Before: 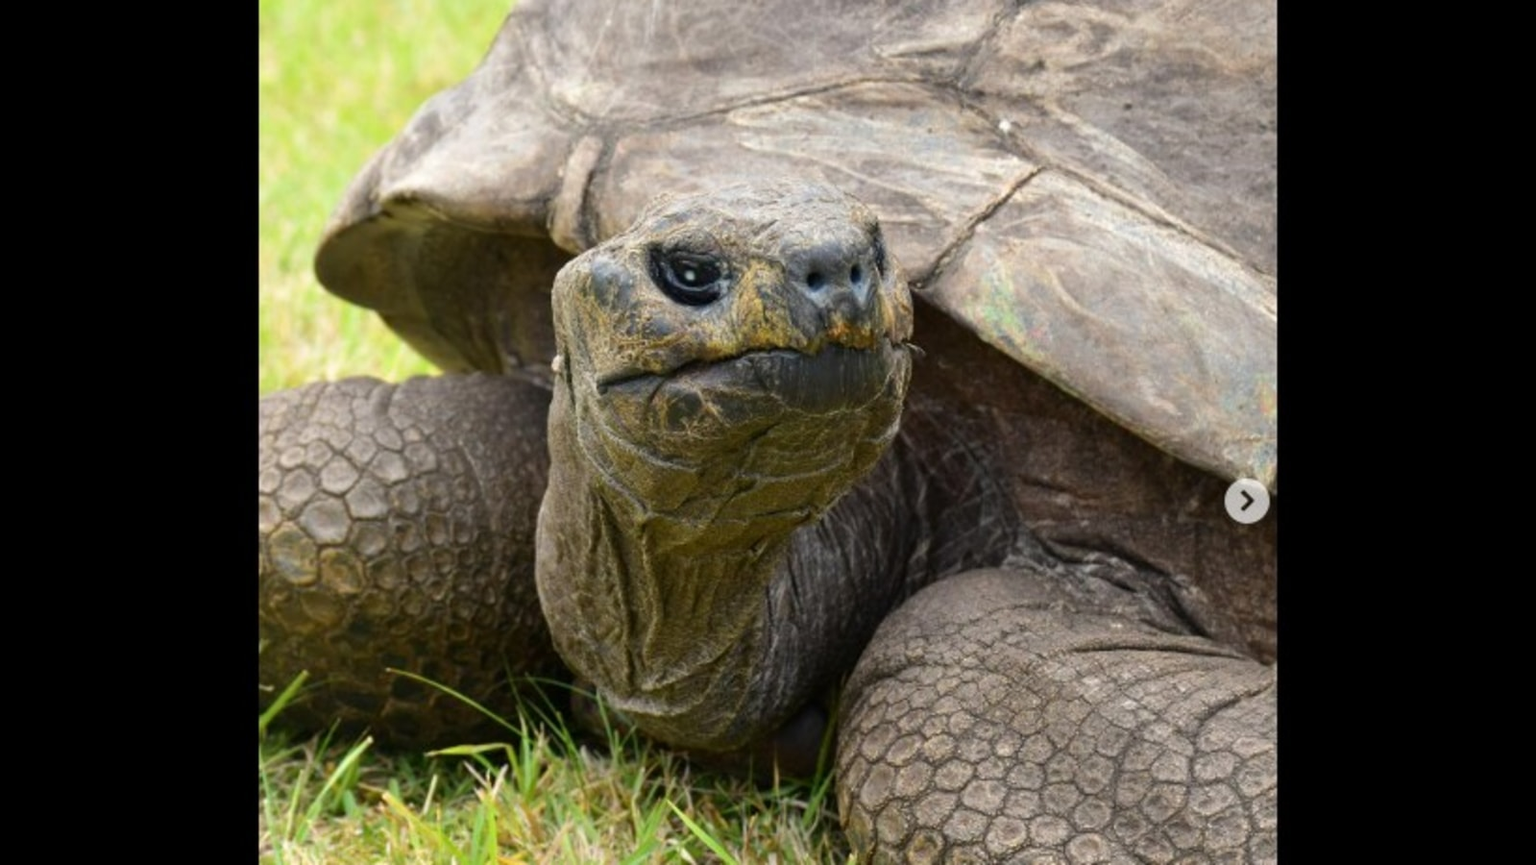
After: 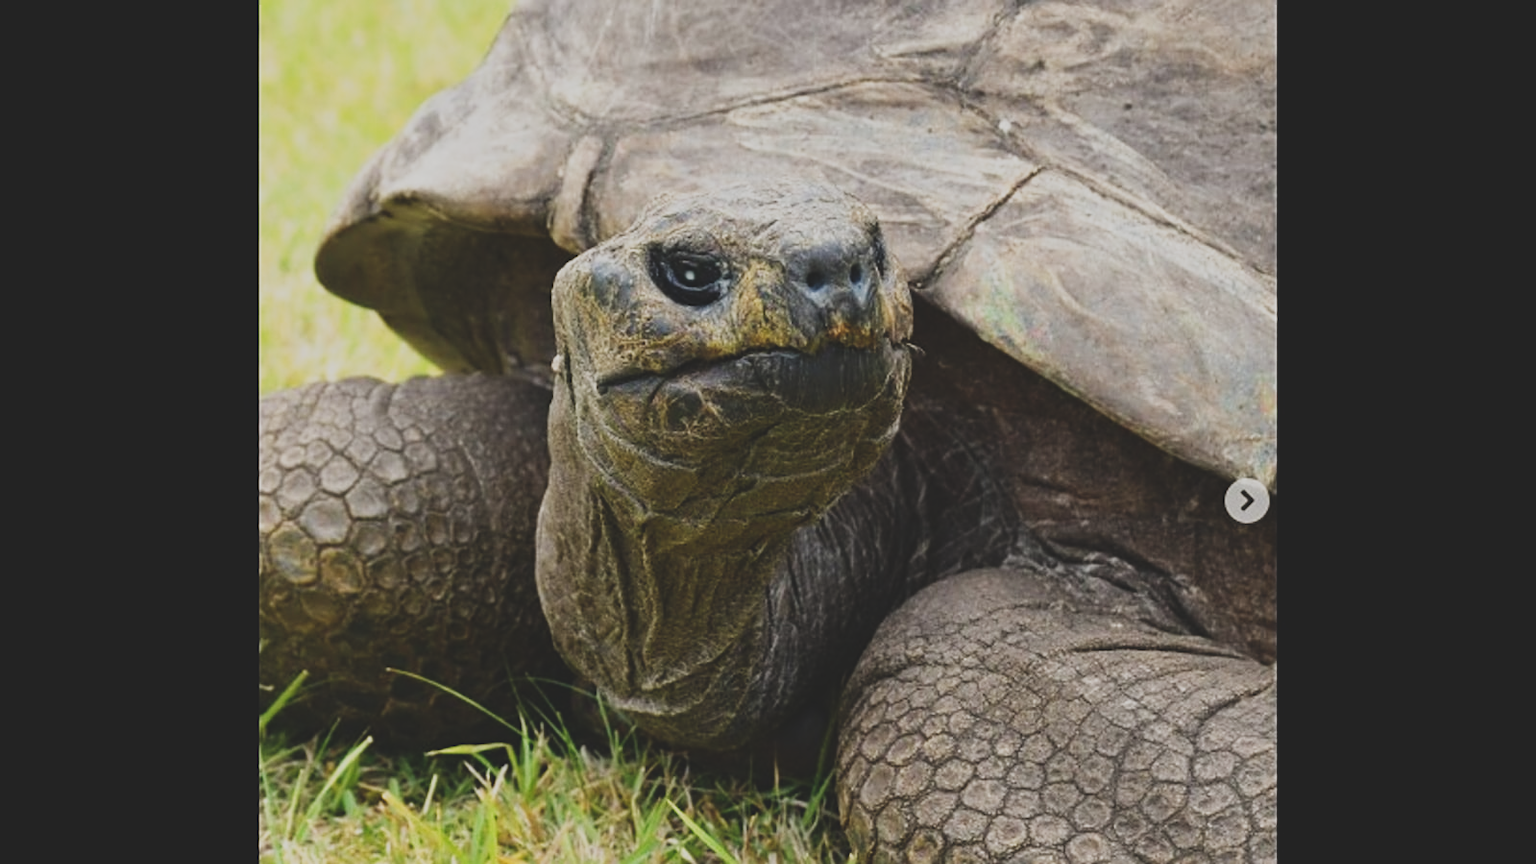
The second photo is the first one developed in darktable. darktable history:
tone curve: curves: ch0 [(0, 0.148) (0.191, 0.225) (0.712, 0.695) (0.864, 0.797) (1, 0.839)], preserve colors none
sharpen: on, module defaults
levels: levels [0, 0.51, 1]
